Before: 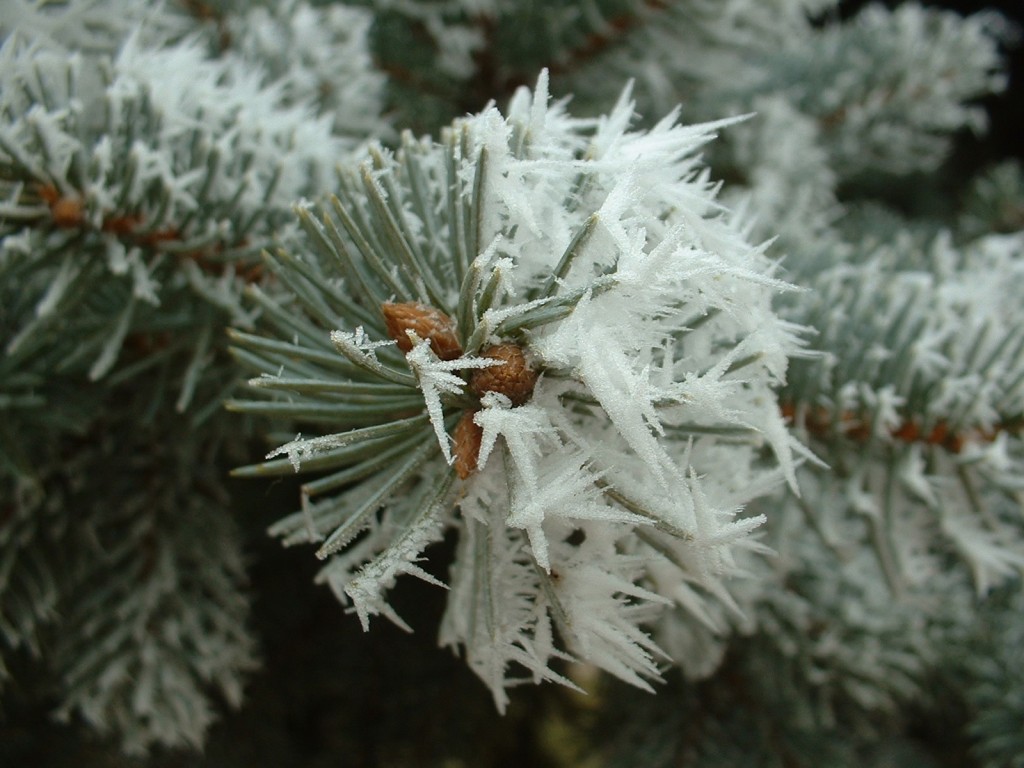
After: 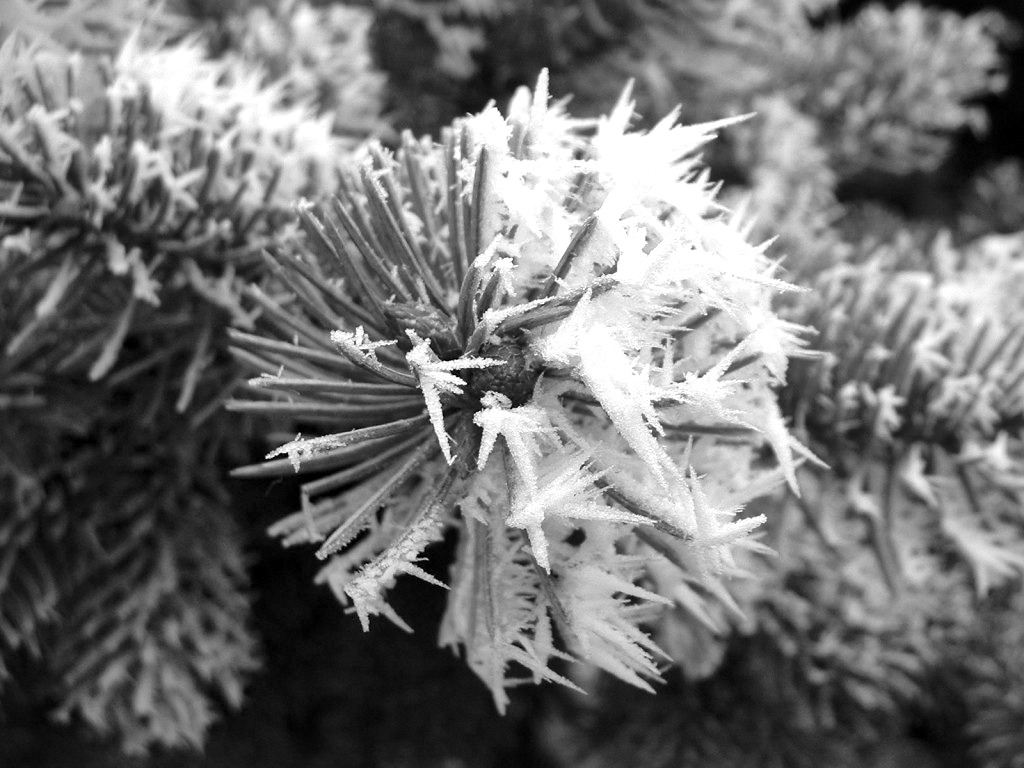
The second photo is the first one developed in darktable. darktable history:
local contrast: mode bilateral grid, contrast 25, coarseness 60, detail 151%, midtone range 0.2
color calibration: output gray [0.21, 0.42, 0.37, 0], gray › normalize channels true, illuminant same as pipeline (D50), adaptation XYZ, x 0.346, y 0.359, gamut compression 0
exposure: black level correction 0, exposure 0.7 EV, compensate exposure bias true, compensate highlight preservation false
